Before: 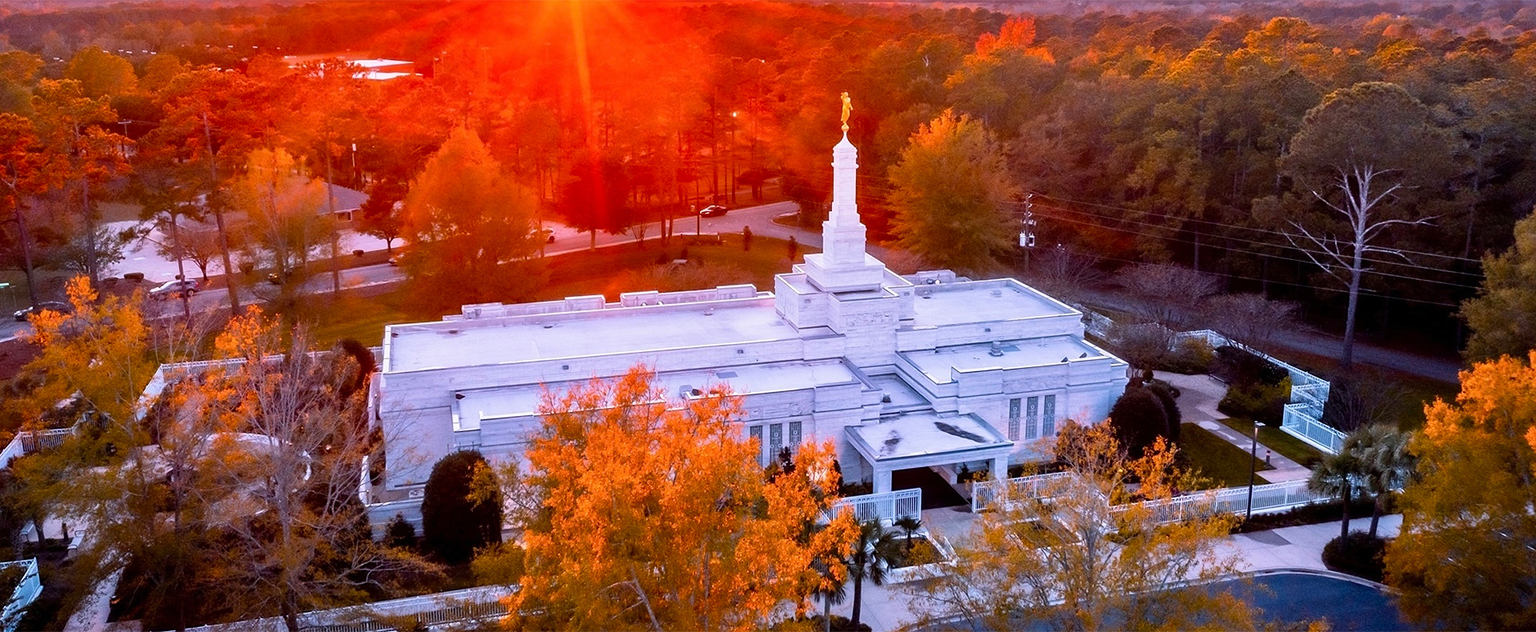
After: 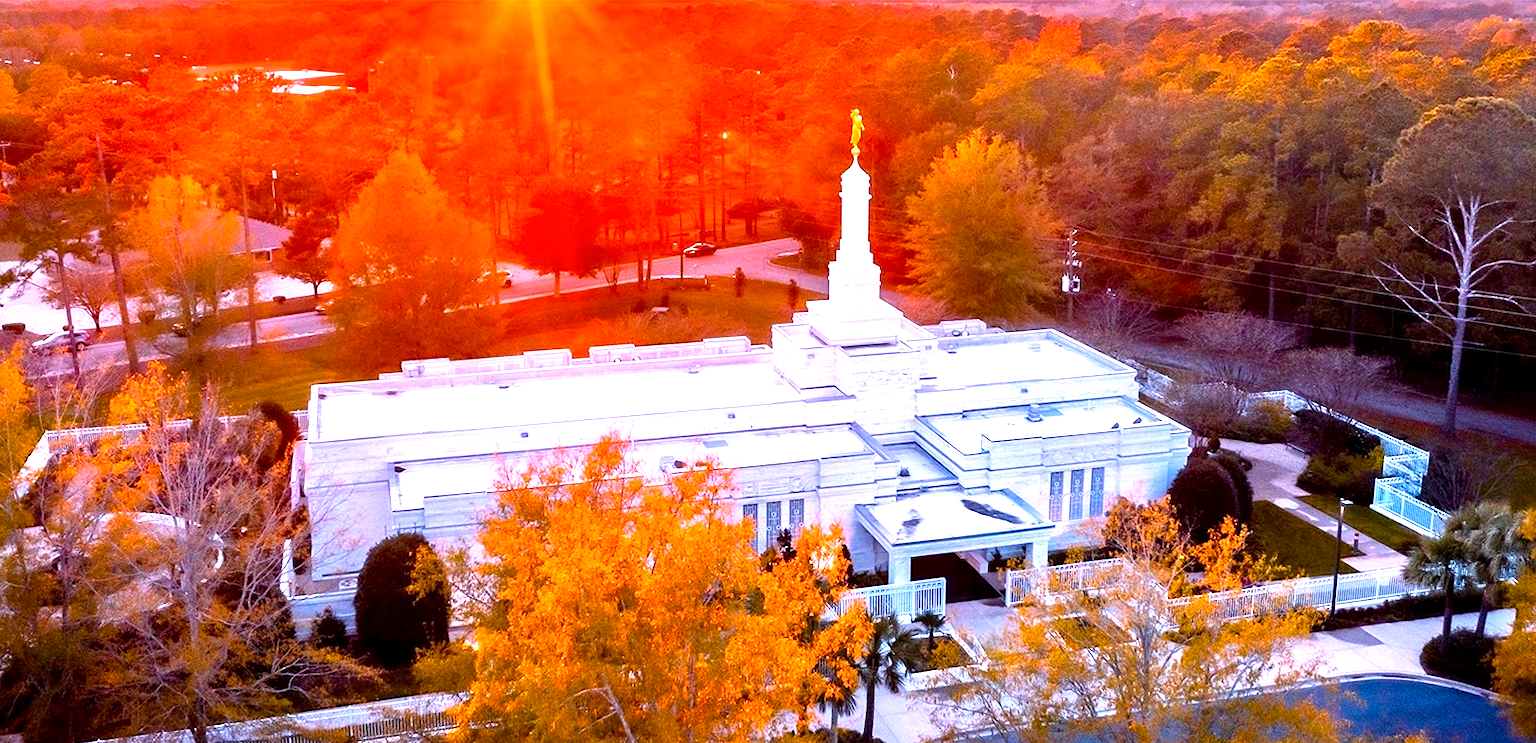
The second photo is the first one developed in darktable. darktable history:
color balance rgb: linear chroma grading › global chroma 15.533%, perceptual saturation grading › global saturation -0.092%, global vibrance 10.009%
crop: left 7.998%, right 7.473%
exposure: black level correction 0.001, exposure 1.04 EV, compensate highlight preservation false
